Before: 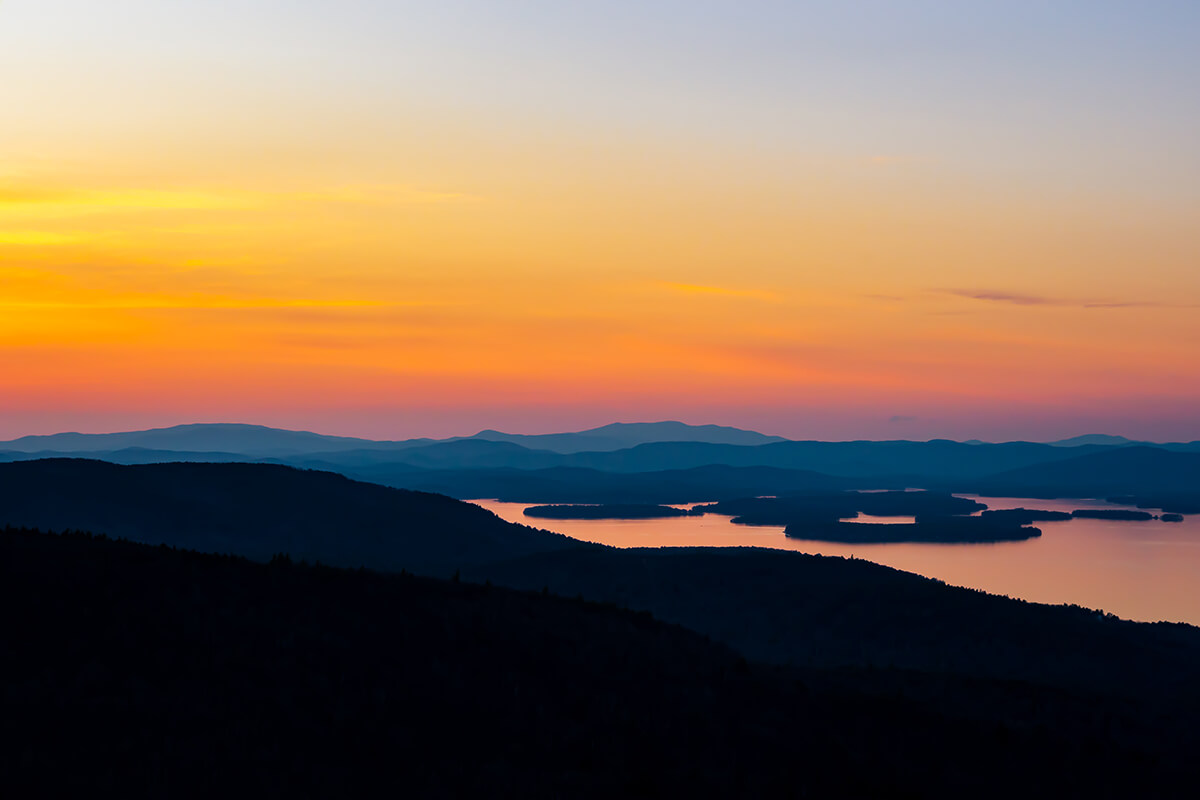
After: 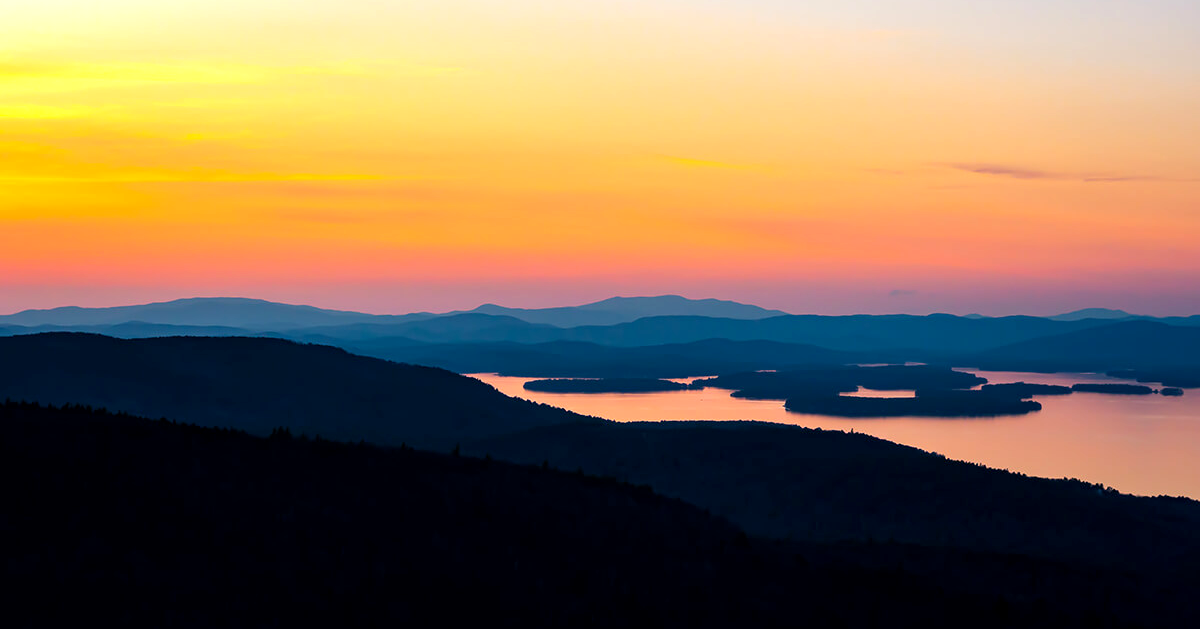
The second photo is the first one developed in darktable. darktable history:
exposure: black level correction 0.001, exposure 0.5 EV, compensate exposure bias true, compensate highlight preservation false
crop and rotate: top 15.774%, bottom 5.506%
